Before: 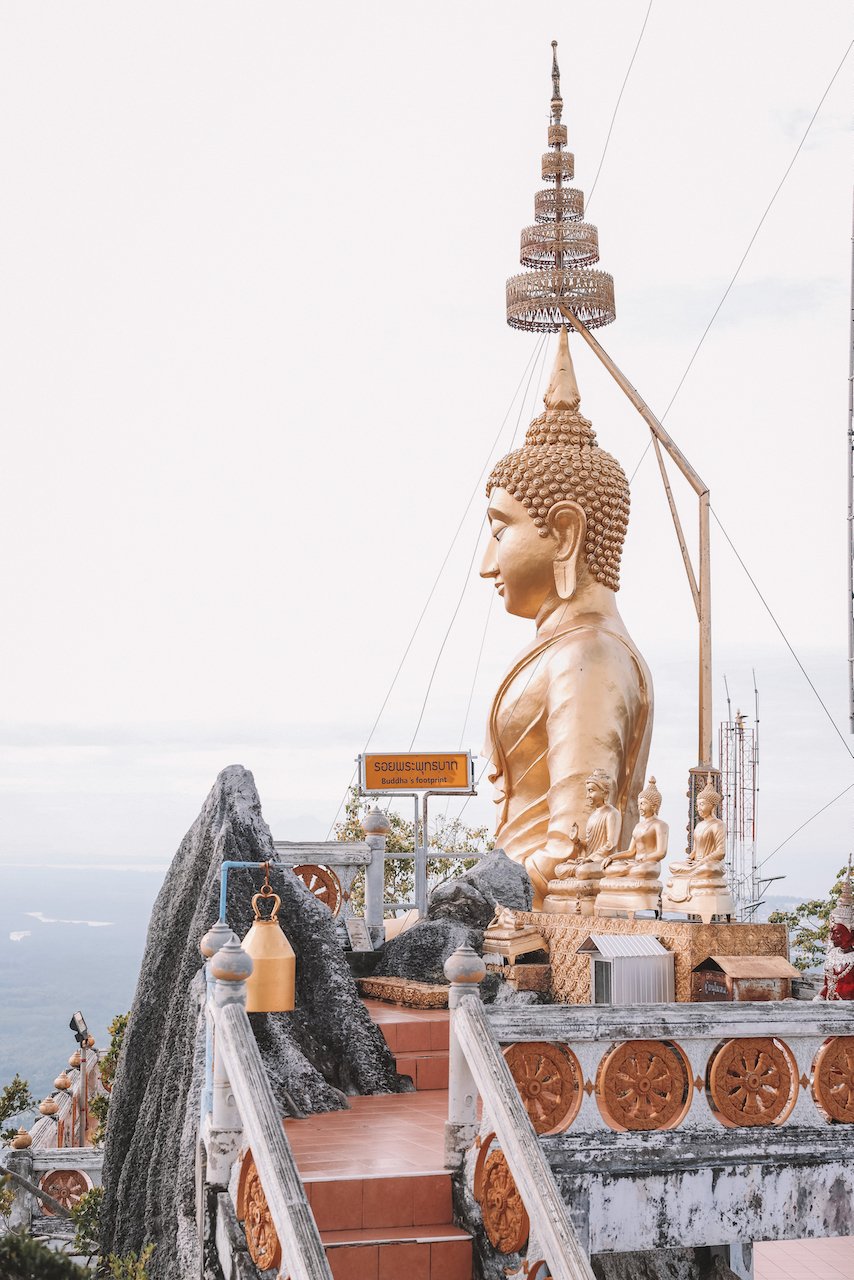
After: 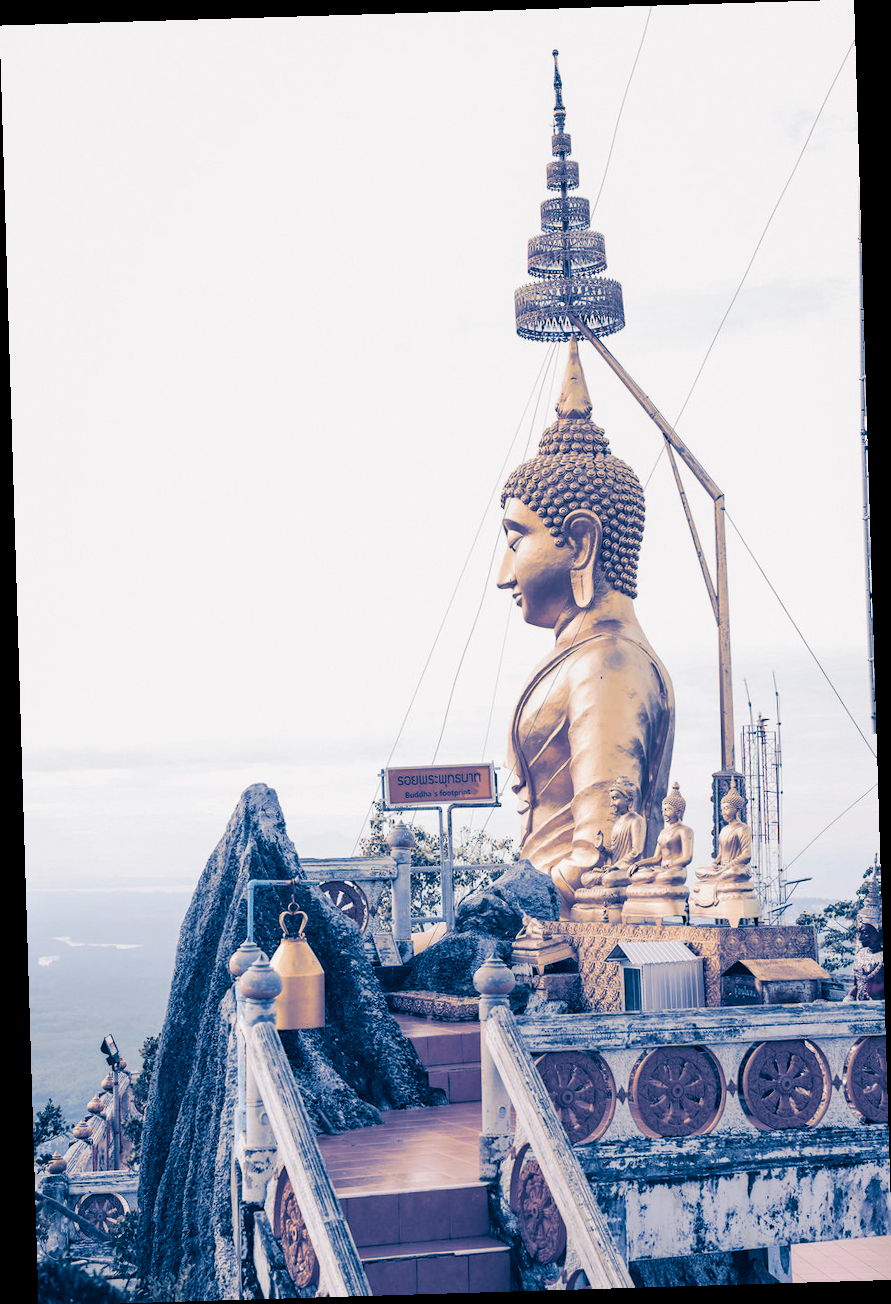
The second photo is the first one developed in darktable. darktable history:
rotate and perspective: rotation -1.75°, automatic cropping off
haze removal: compatibility mode true, adaptive false
split-toning: shadows › hue 226.8°, shadows › saturation 1, highlights › saturation 0, balance -61.41
tone equalizer: on, module defaults
